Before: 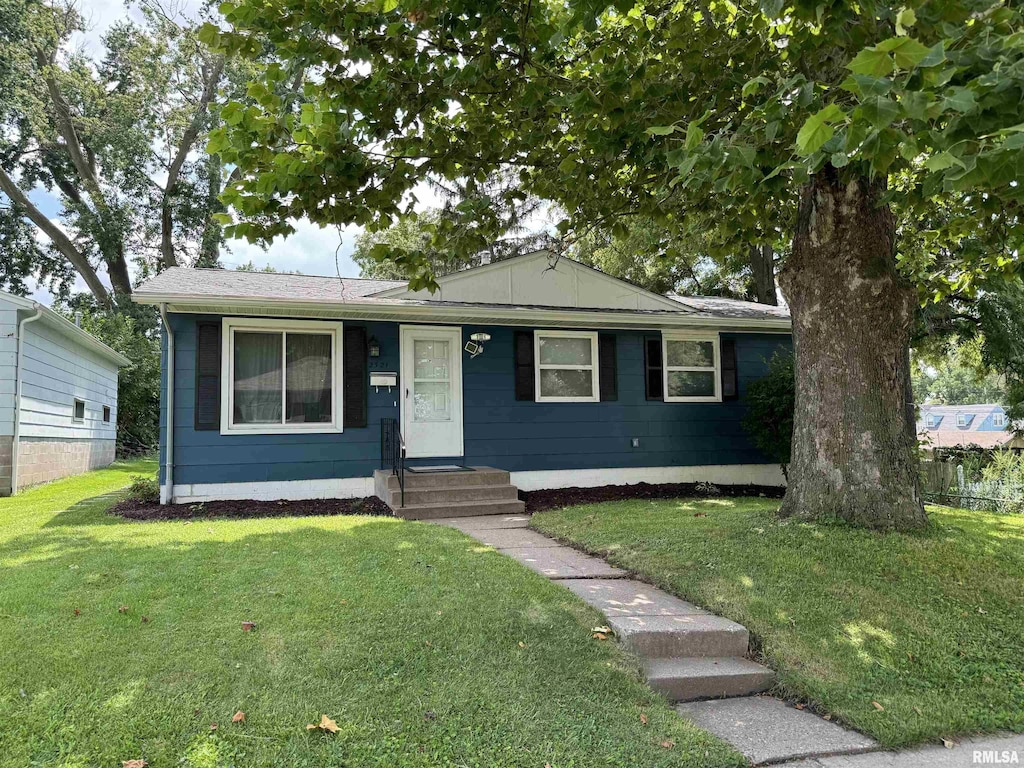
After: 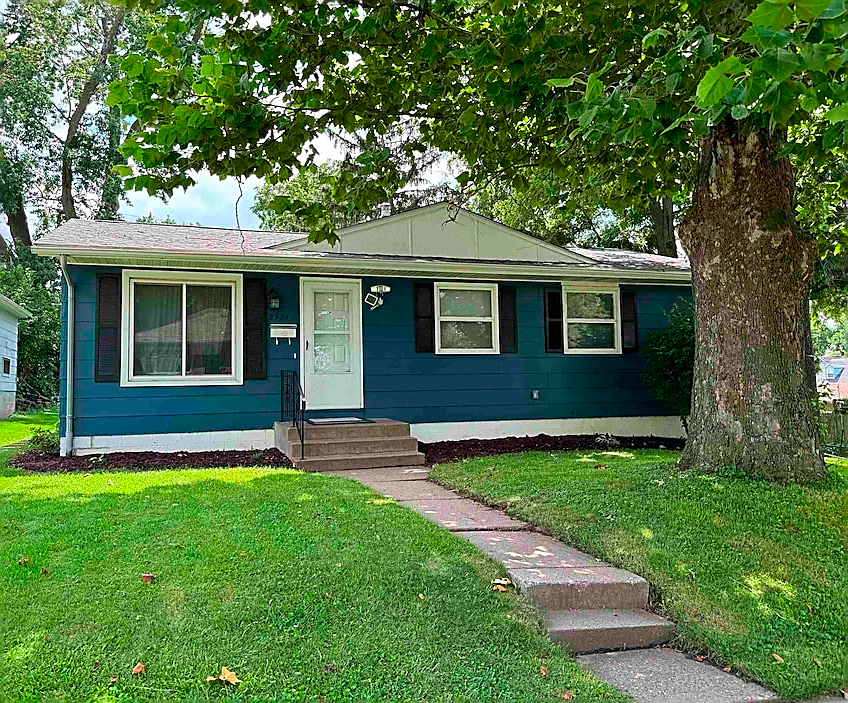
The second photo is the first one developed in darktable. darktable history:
color contrast: green-magenta contrast 1.73, blue-yellow contrast 1.15
crop: left 9.807%, top 6.259%, right 7.334%, bottom 2.177%
sharpen: radius 1.4, amount 1.25, threshold 0.7
color balance rgb: perceptual saturation grading › global saturation 20%, global vibrance 20%
